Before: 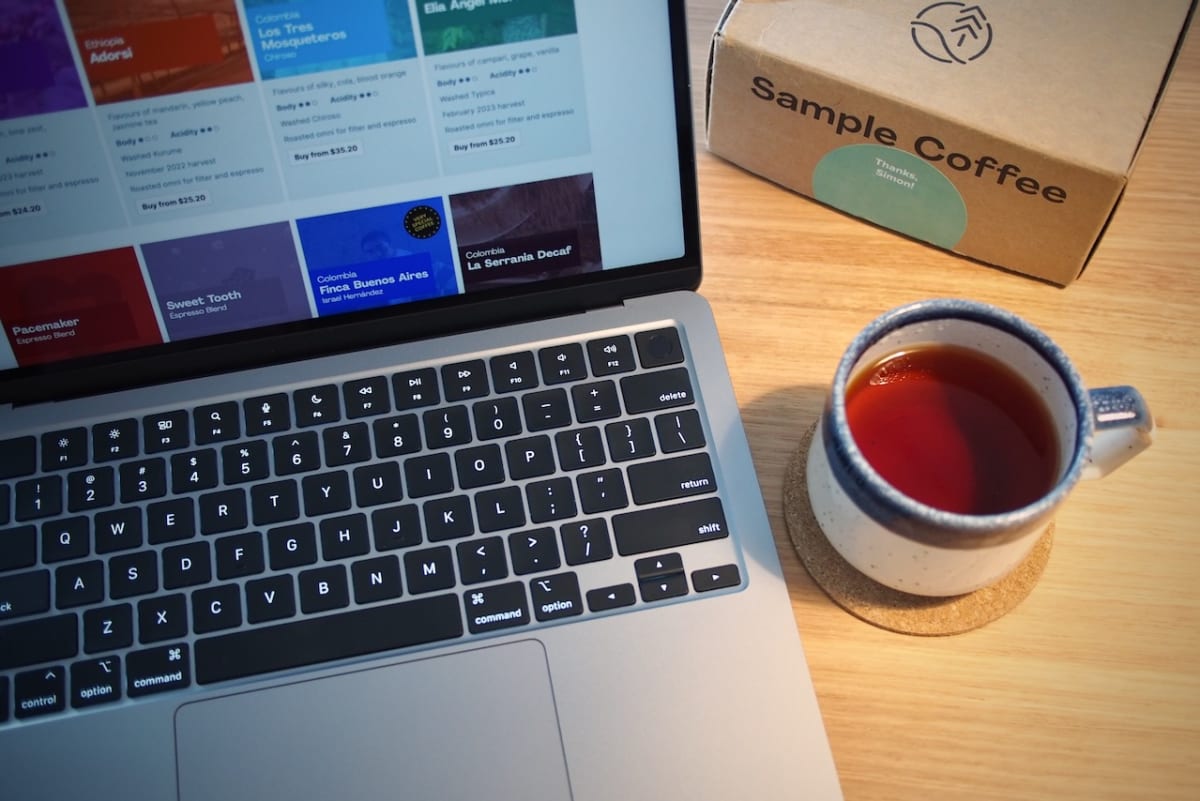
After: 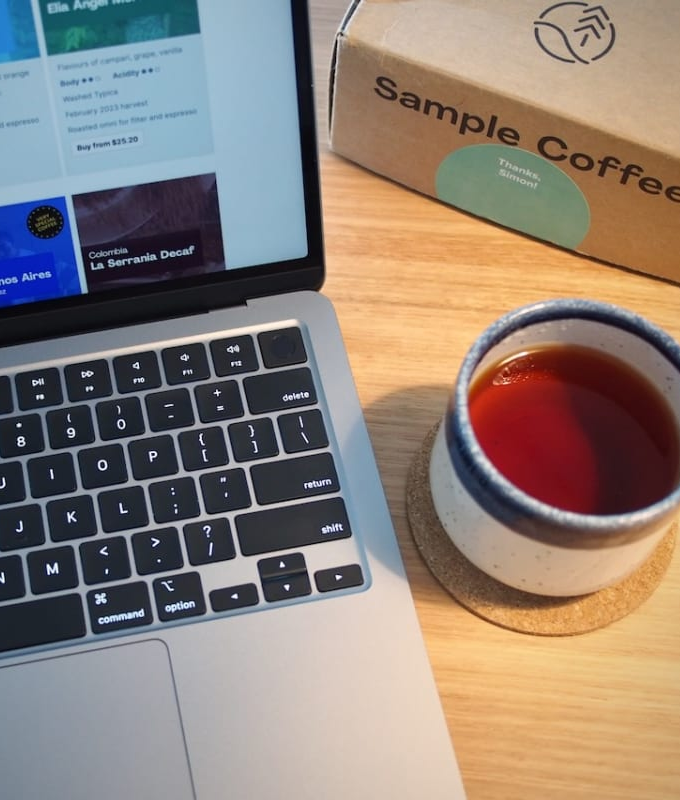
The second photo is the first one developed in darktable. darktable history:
crop: left 31.491%, top 0.016%, right 11.829%
